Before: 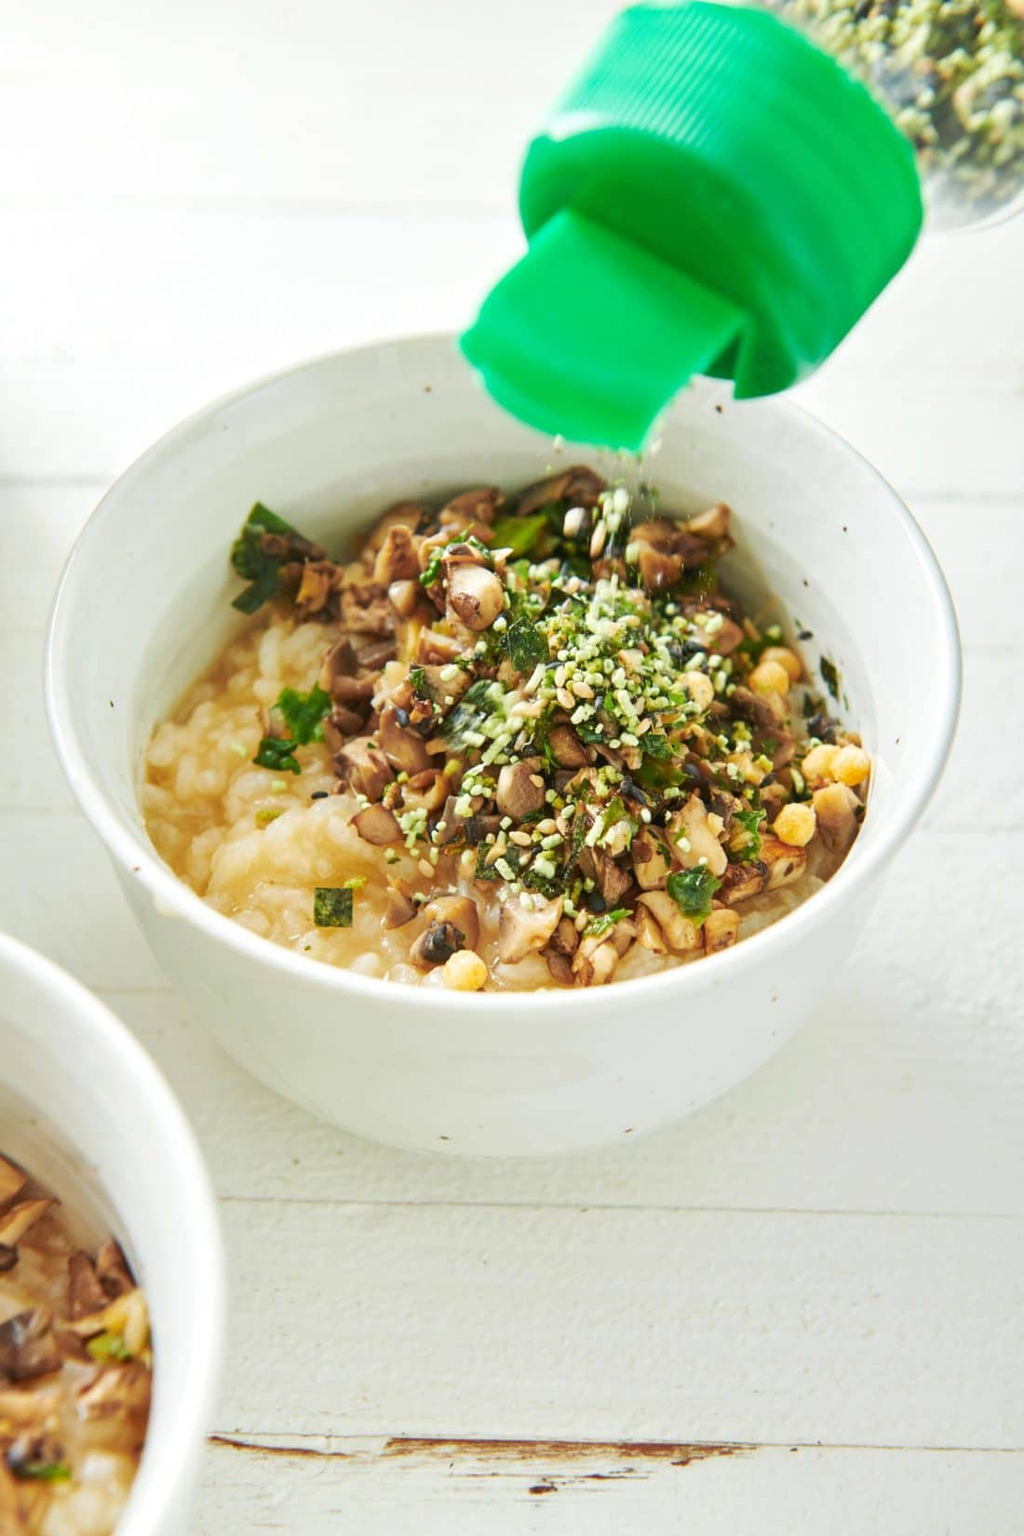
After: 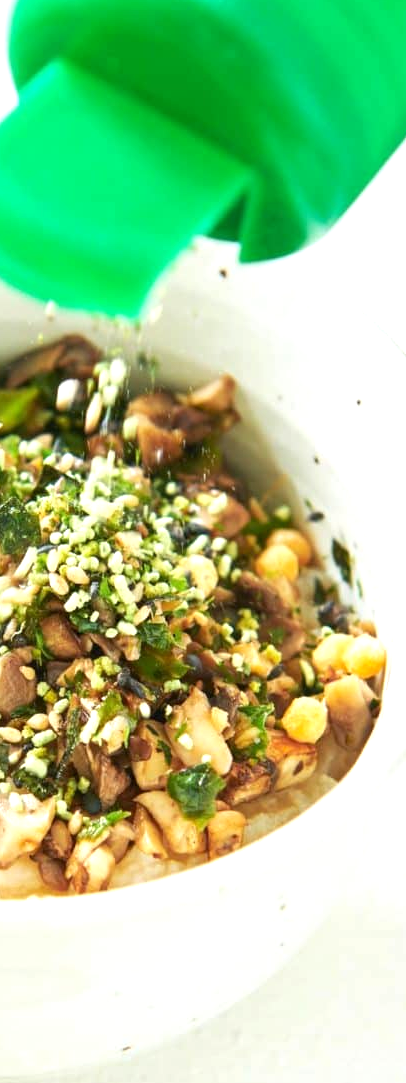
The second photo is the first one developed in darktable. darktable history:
crop and rotate: left 49.936%, top 10.094%, right 13.136%, bottom 24.256%
exposure: black level correction 0.001, exposure 0.5 EV, compensate exposure bias true, compensate highlight preservation false
